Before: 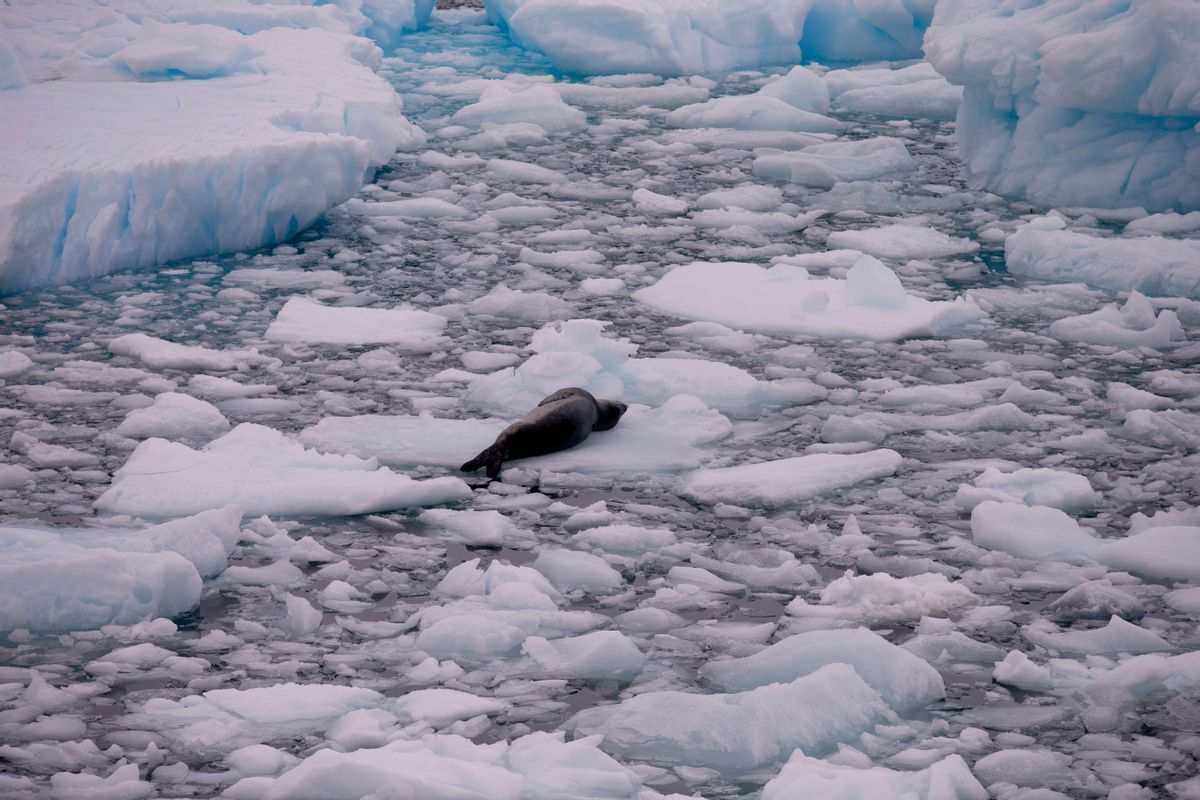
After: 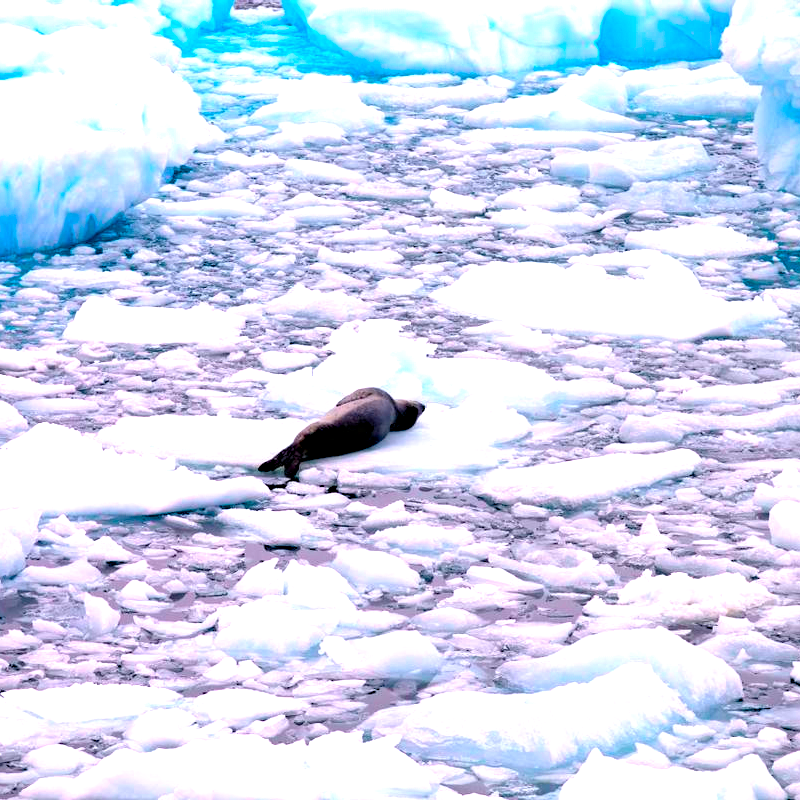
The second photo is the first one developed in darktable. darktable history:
color balance rgb: perceptual saturation grading › global saturation 73.954%, perceptual saturation grading › shadows -31.132%, global vibrance 20%
crop: left 16.886%, right 16.423%
haze removal: compatibility mode true, adaptive false
exposure: black level correction 0, exposure 1.671 EV, compensate exposure bias true, compensate highlight preservation false
